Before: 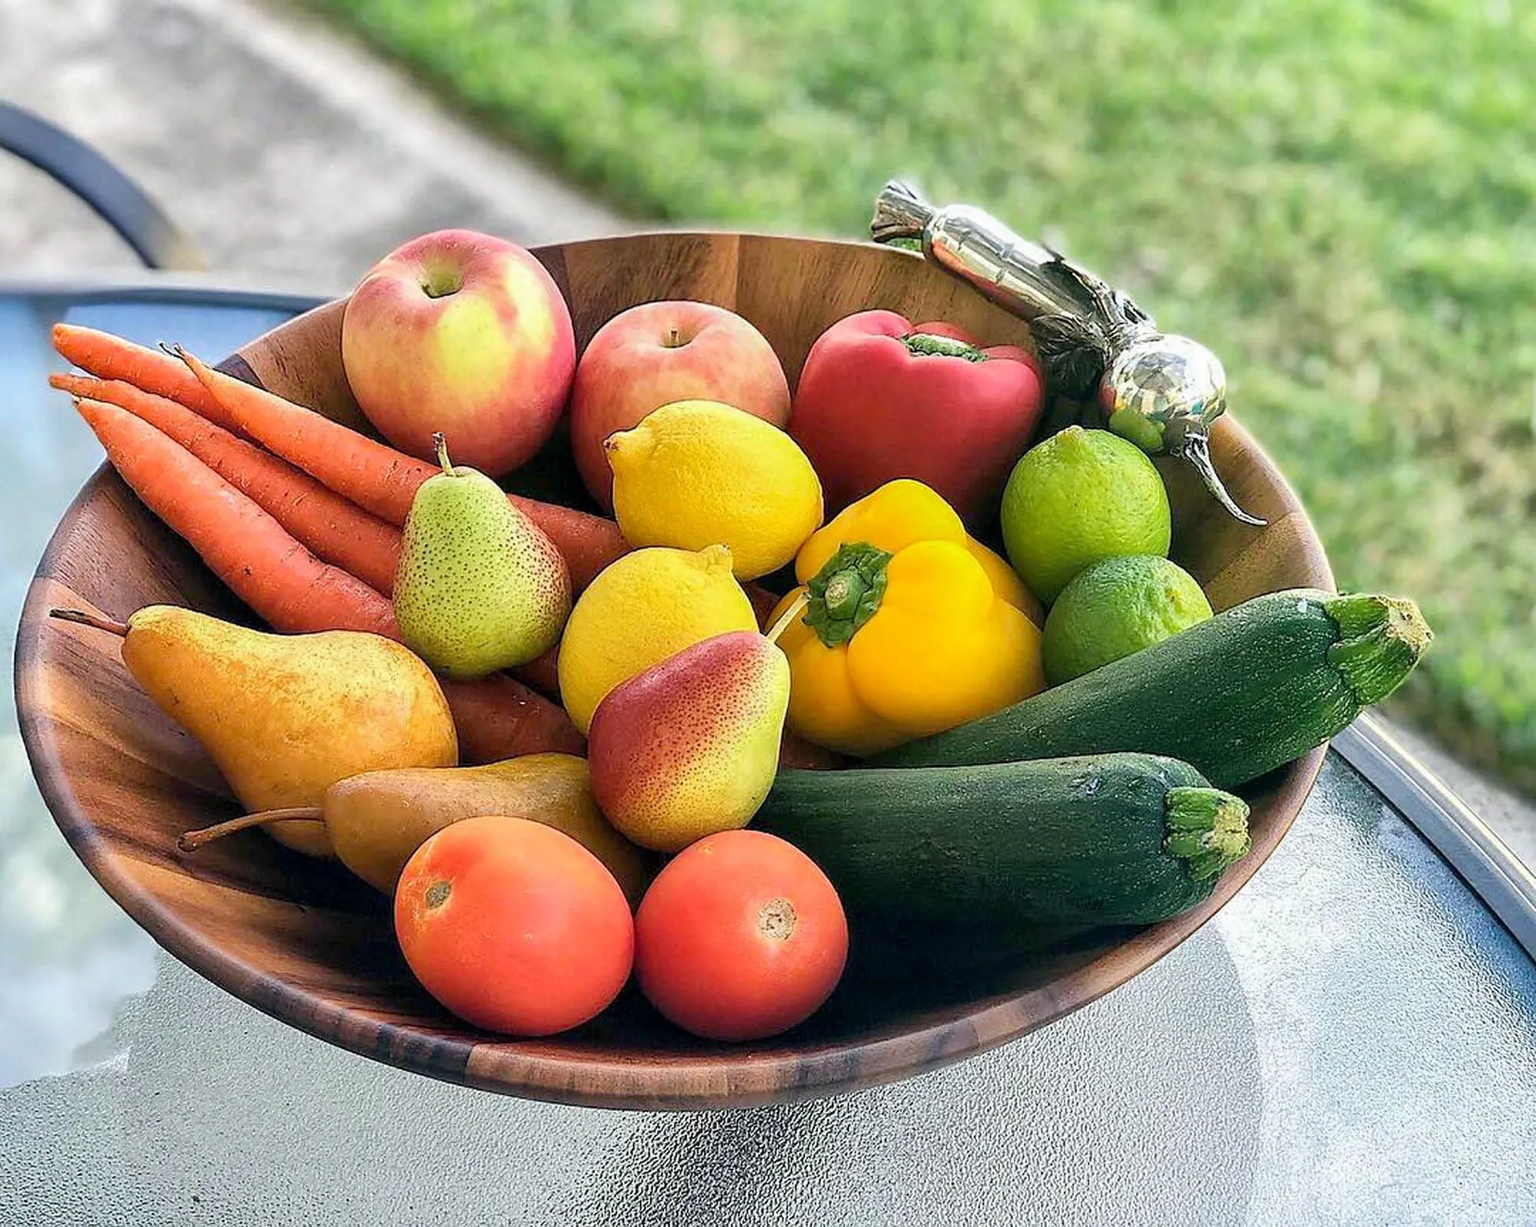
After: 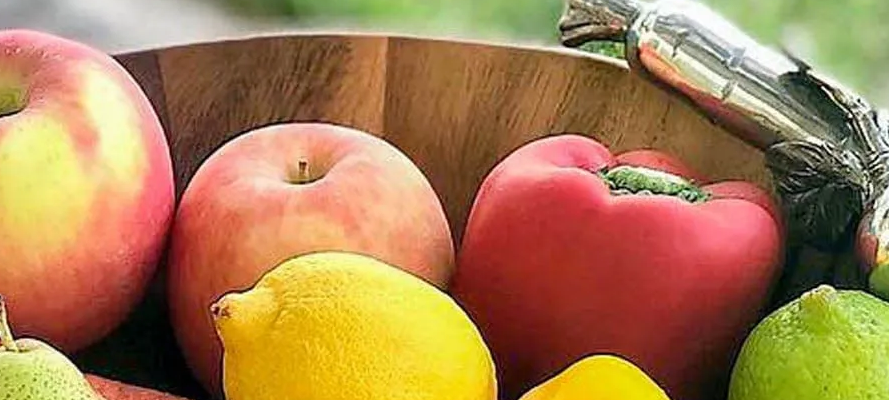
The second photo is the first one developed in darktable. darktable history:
crop: left 28.794%, top 16.859%, right 26.756%, bottom 58.051%
